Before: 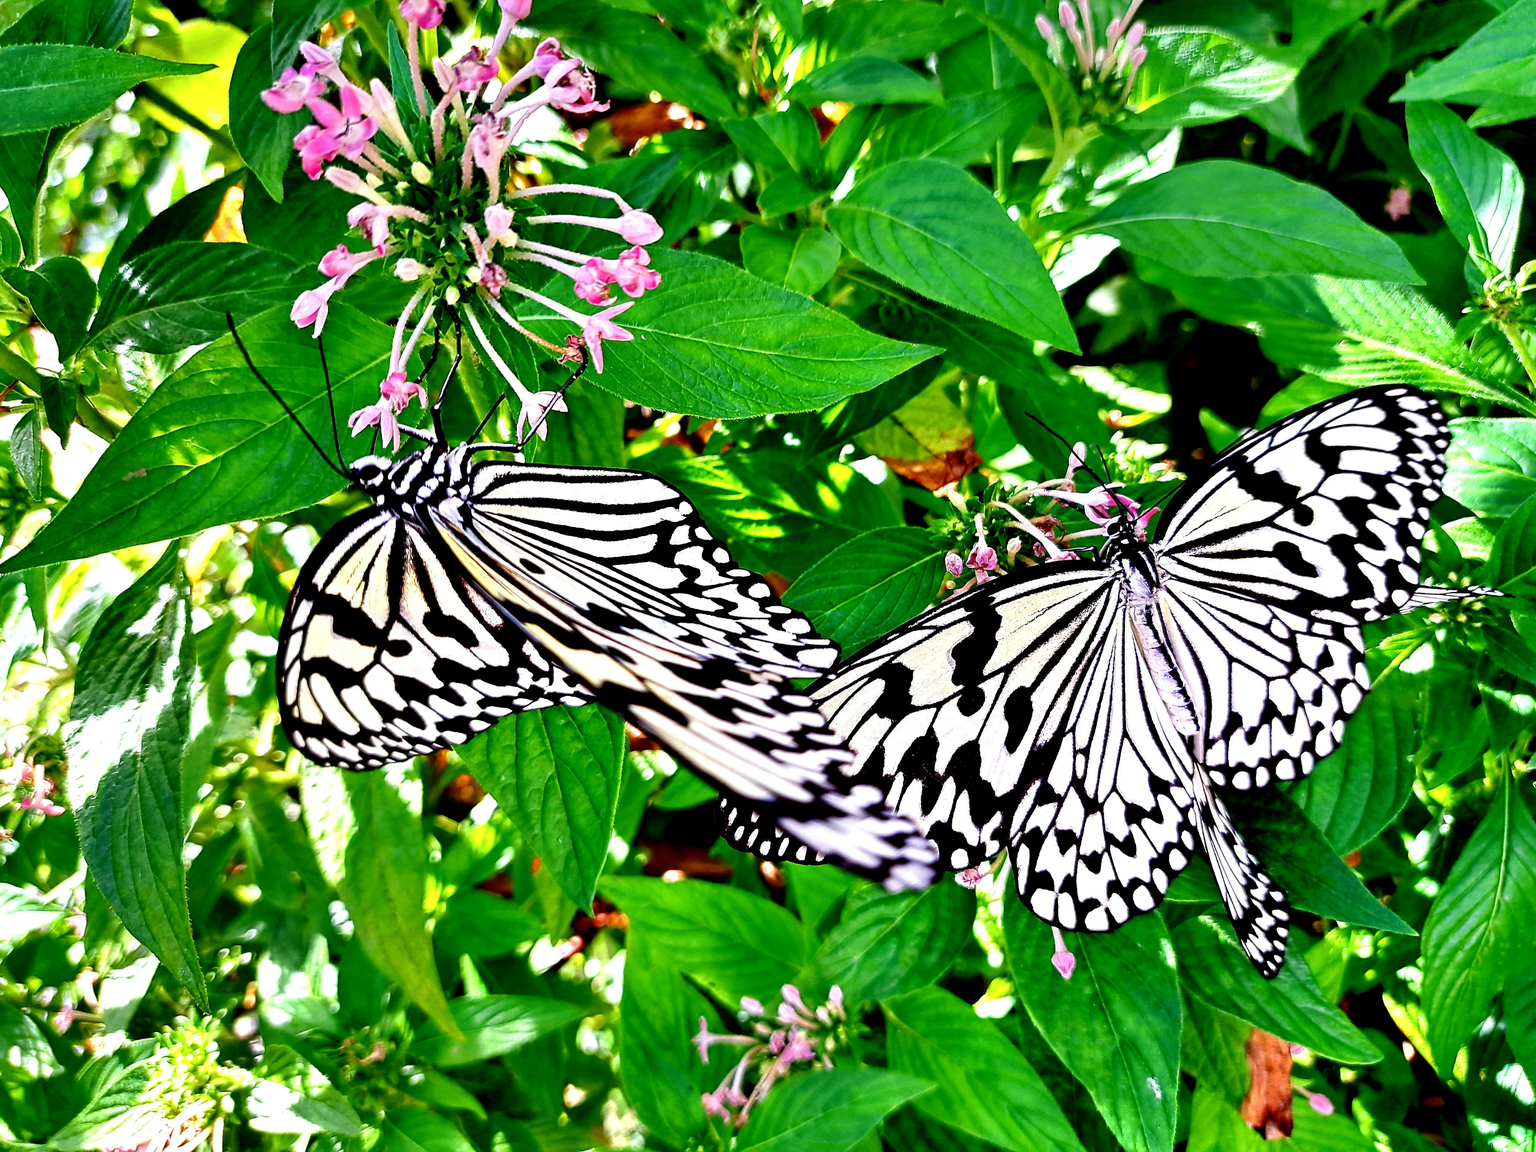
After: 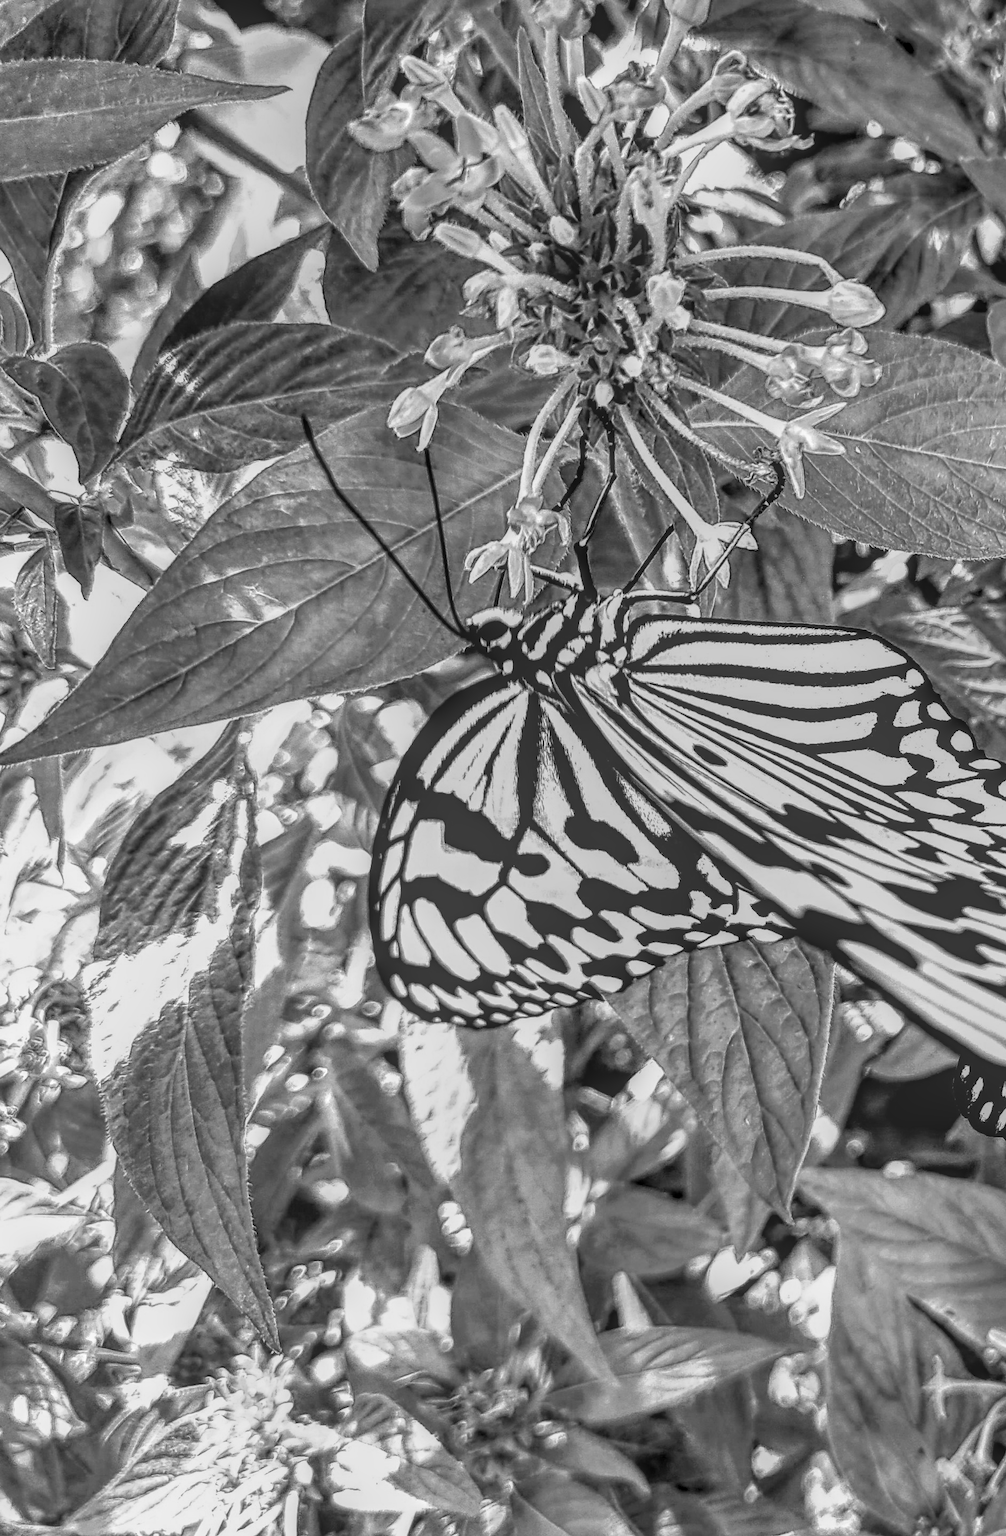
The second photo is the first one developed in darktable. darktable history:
monochrome: on, module defaults
crop and rotate: left 0%, top 0%, right 50.845%
local contrast: highlights 20%, shadows 30%, detail 200%, midtone range 0.2
